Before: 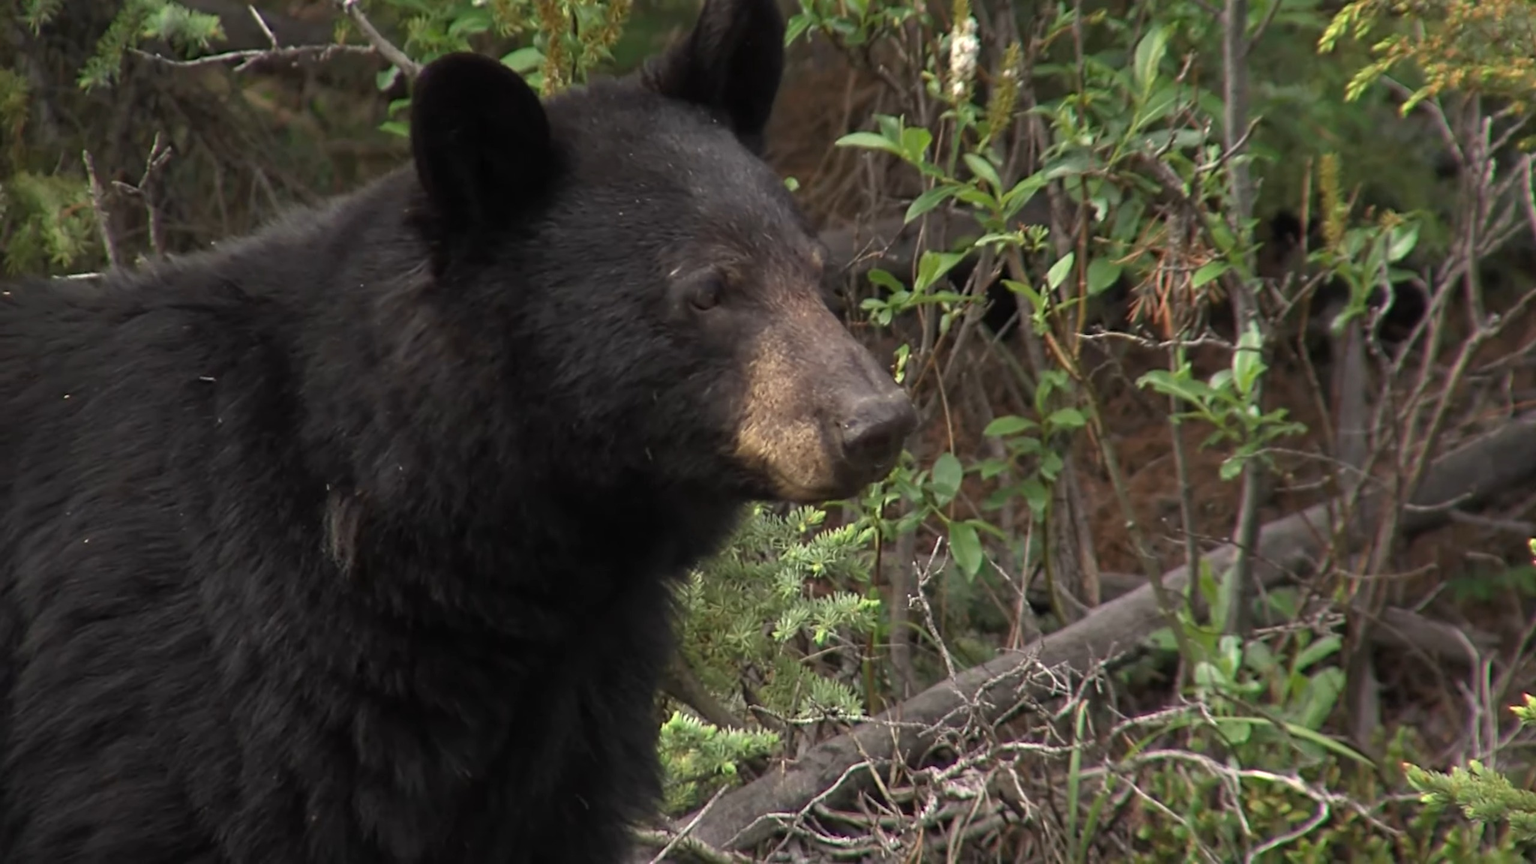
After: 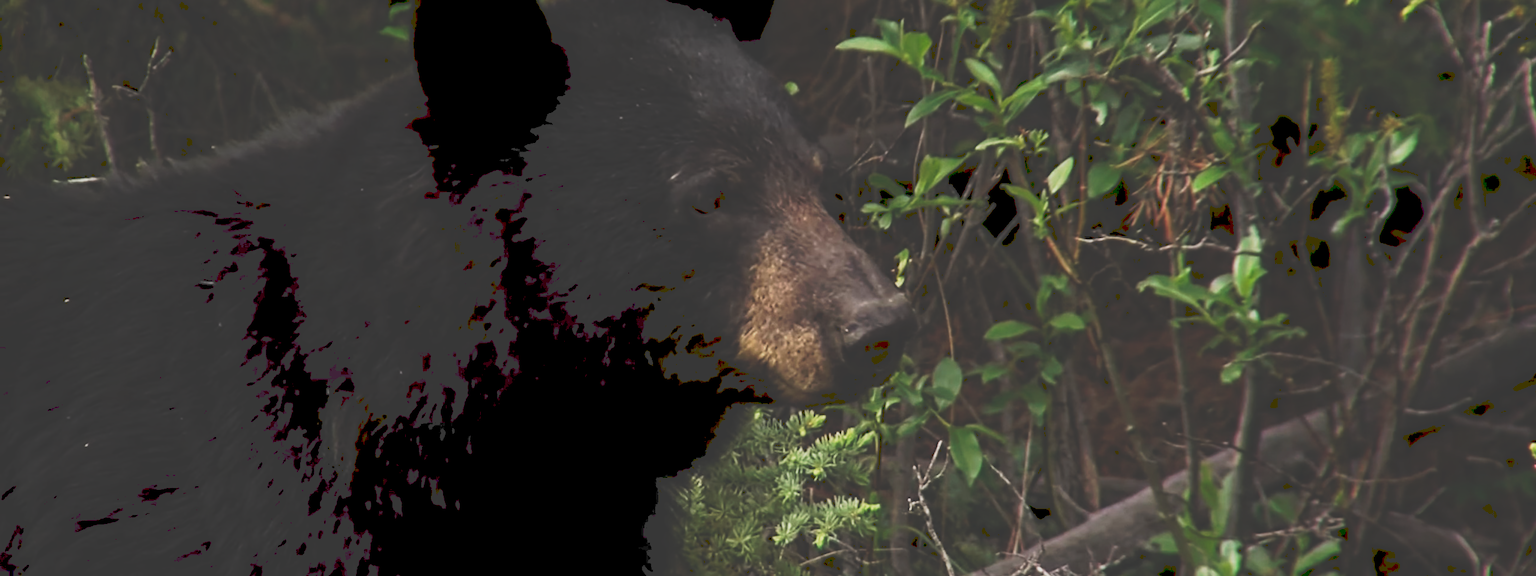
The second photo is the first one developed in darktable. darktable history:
tone curve: curves: ch0 [(0, 0) (0.003, 0.231) (0.011, 0.231) (0.025, 0.231) (0.044, 0.231) (0.069, 0.235) (0.1, 0.24) (0.136, 0.246) (0.177, 0.256) (0.224, 0.279) (0.277, 0.313) (0.335, 0.354) (0.399, 0.428) (0.468, 0.514) (0.543, 0.61) (0.623, 0.728) (0.709, 0.808) (0.801, 0.873) (0.898, 0.909) (1, 1)], preserve colors none
exposure: black level correction 0.009, exposure -0.637 EV, compensate highlight preservation false
sharpen: amount 0.2
crop: top 11.166%, bottom 22.168%
